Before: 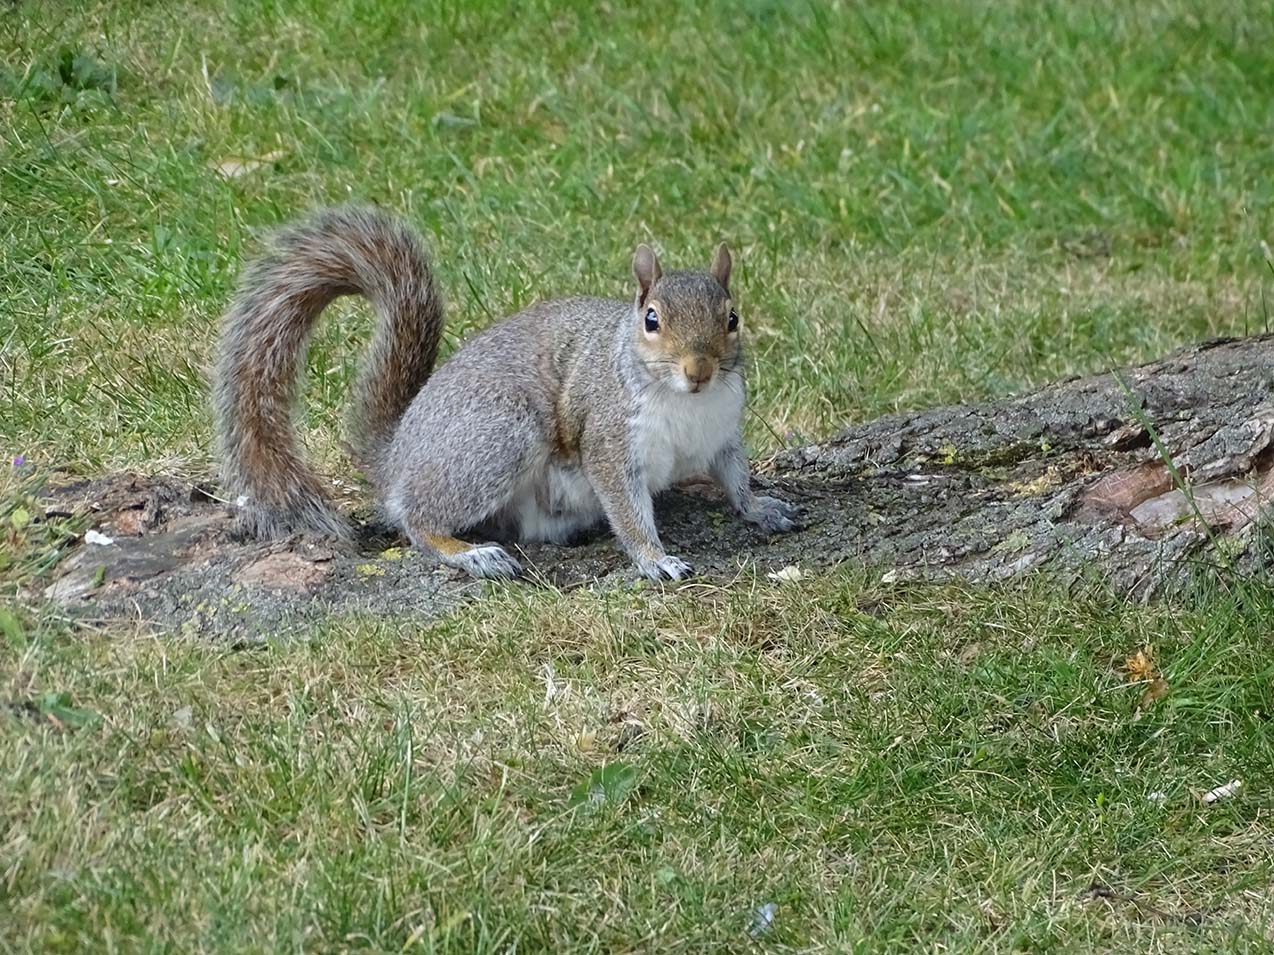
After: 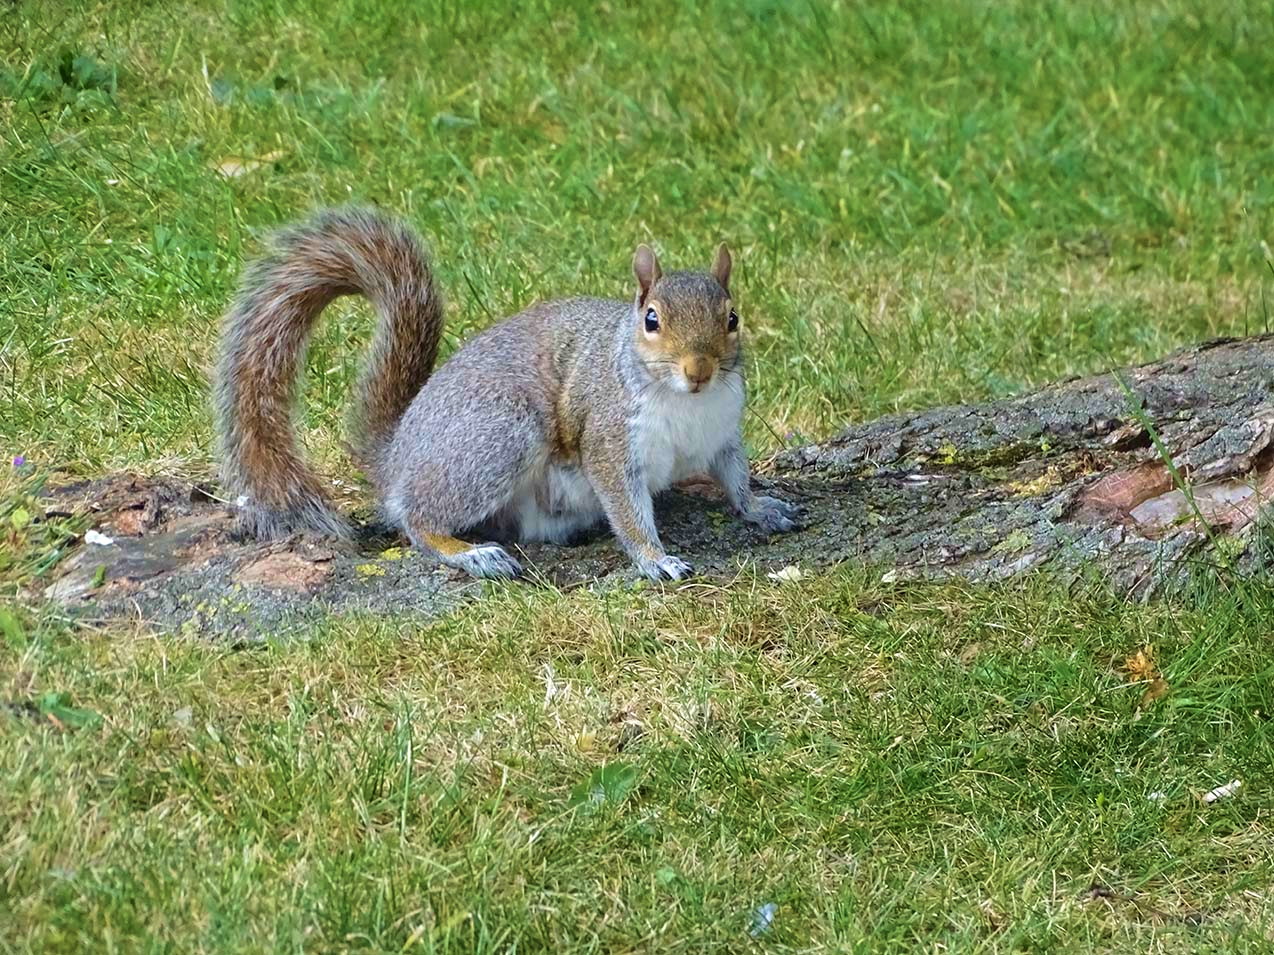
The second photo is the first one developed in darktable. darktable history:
velvia: strength 56.48%
exposure: exposure 0.127 EV, compensate highlight preservation false
